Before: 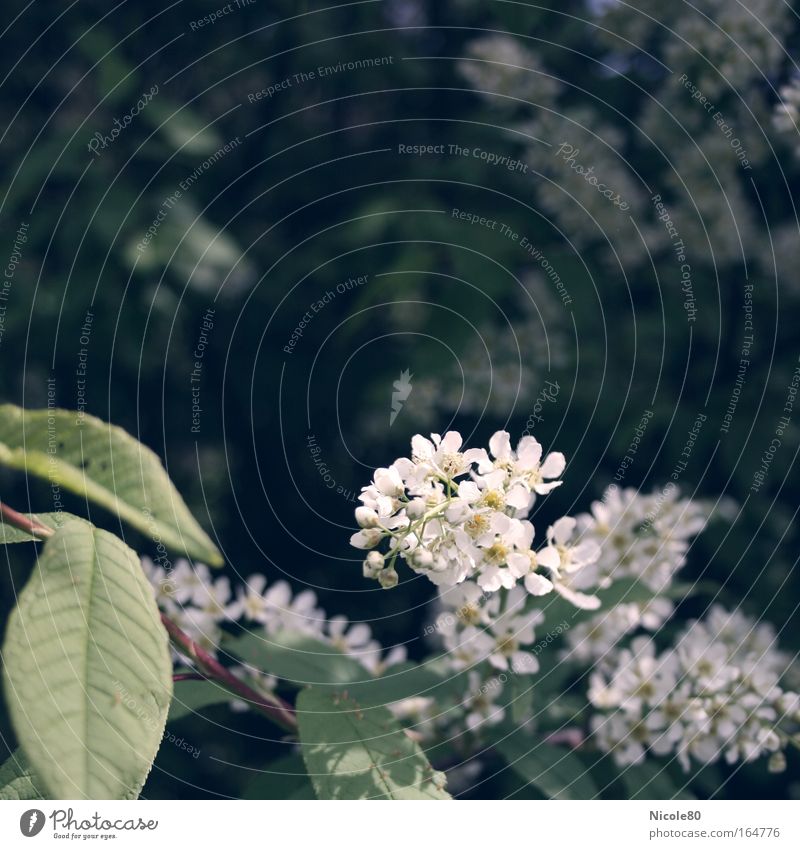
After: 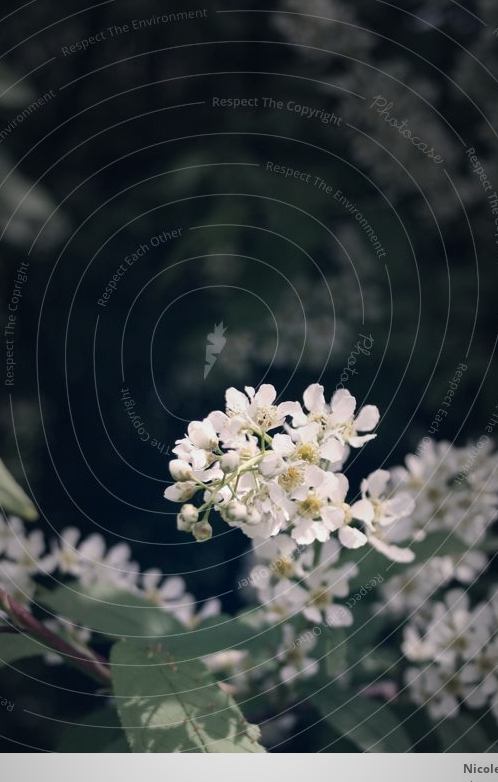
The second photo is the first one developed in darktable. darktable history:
vignetting: fall-off start 16.5%, fall-off radius 99.8%, center (-0.026, 0.398), width/height ratio 0.715, unbound false
crop and rotate: left 23.352%, top 5.628%, right 14.305%, bottom 2.25%
tone equalizer: on, module defaults
exposure: exposure -0.11 EV, compensate highlight preservation false
